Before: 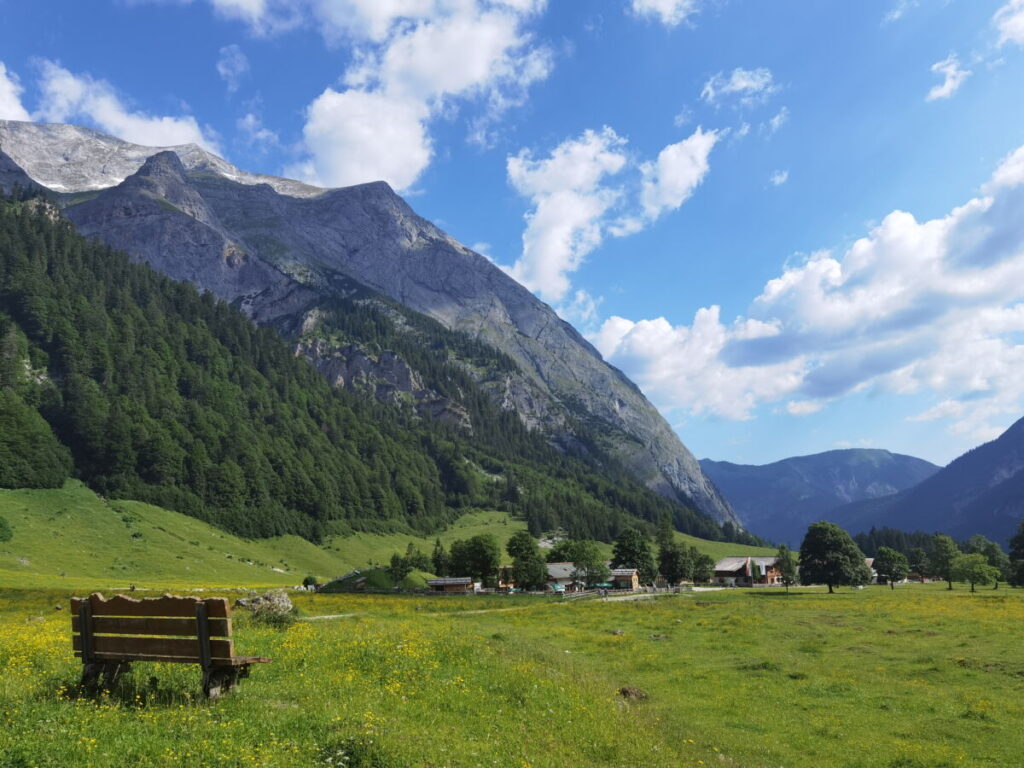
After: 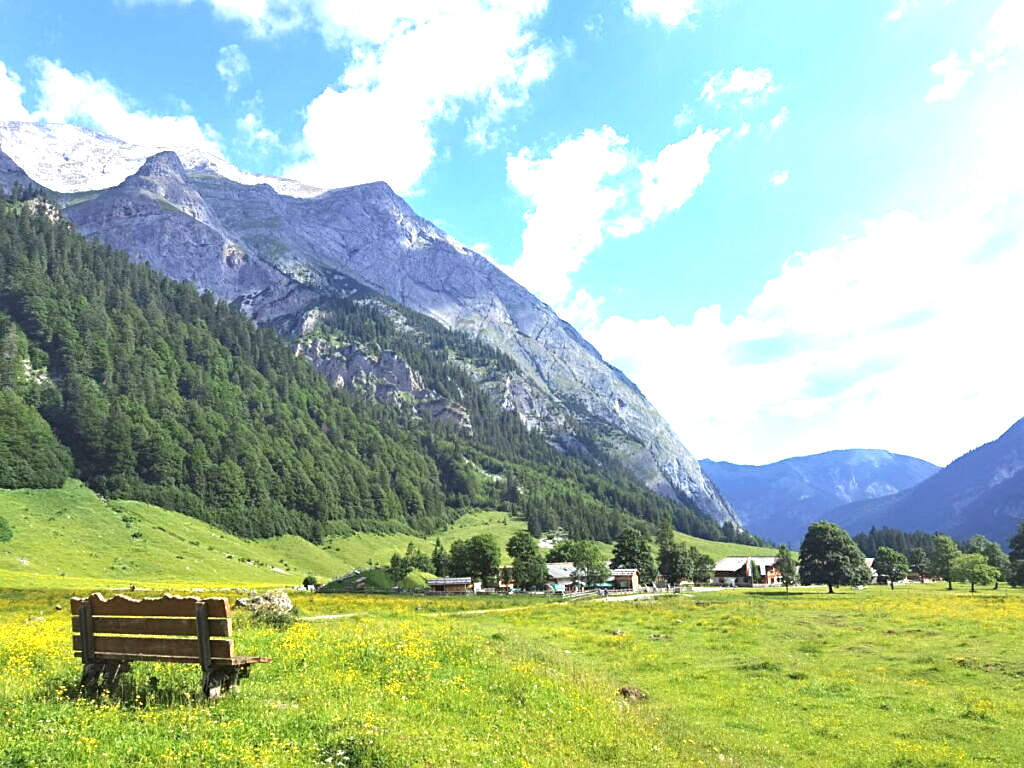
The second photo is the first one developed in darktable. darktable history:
exposure: exposure 1.5 EV, compensate highlight preservation false
sharpen: amount 0.478
